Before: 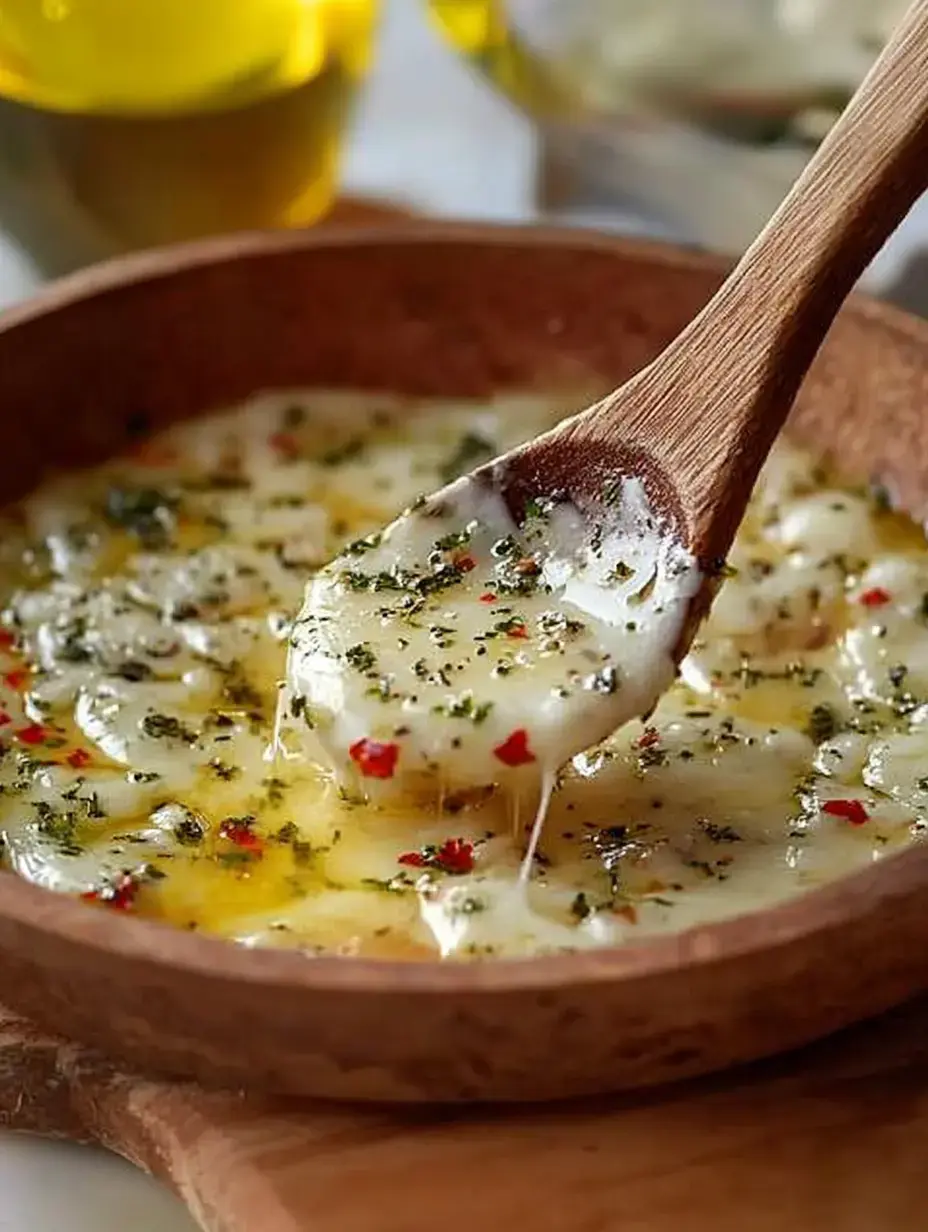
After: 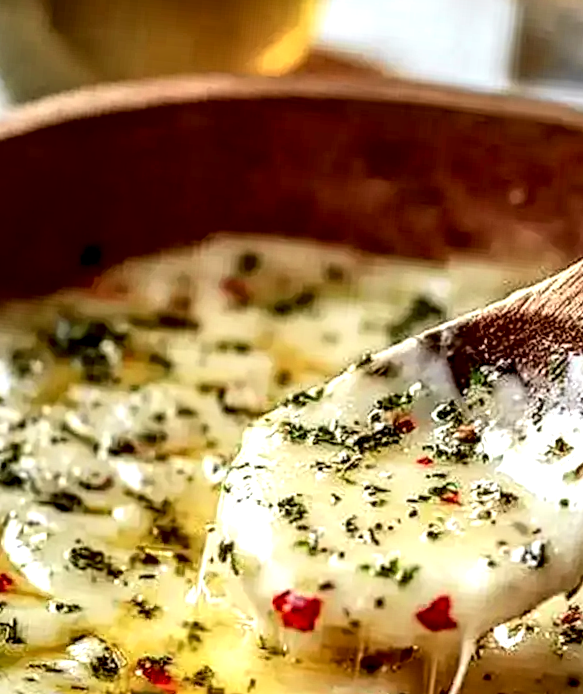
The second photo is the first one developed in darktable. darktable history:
crop and rotate: angle -5.32°, left 1.98%, top 6.687%, right 27.628%, bottom 30.237%
exposure: black level correction 0.001, exposure 0.499 EV, compensate highlight preservation false
tone curve: curves: ch0 [(0.003, 0.029) (0.037, 0.036) (0.149, 0.117) (0.297, 0.318) (0.422, 0.474) (0.531, 0.6) (0.743, 0.809) (0.877, 0.901) (1, 0.98)]; ch1 [(0, 0) (0.305, 0.325) (0.453, 0.437) (0.482, 0.479) (0.501, 0.5) (0.506, 0.503) (0.567, 0.572) (0.605, 0.608) (0.668, 0.69) (1, 1)]; ch2 [(0, 0) (0.313, 0.306) (0.4, 0.399) (0.45, 0.48) (0.499, 0.502) (0.512, 0.523) (0.57, 0.595) (0.653, 0.662) (1, 1)], color space Lab, independent channels, preserve colors none
local contrast: highlights 19%, detail 185%
